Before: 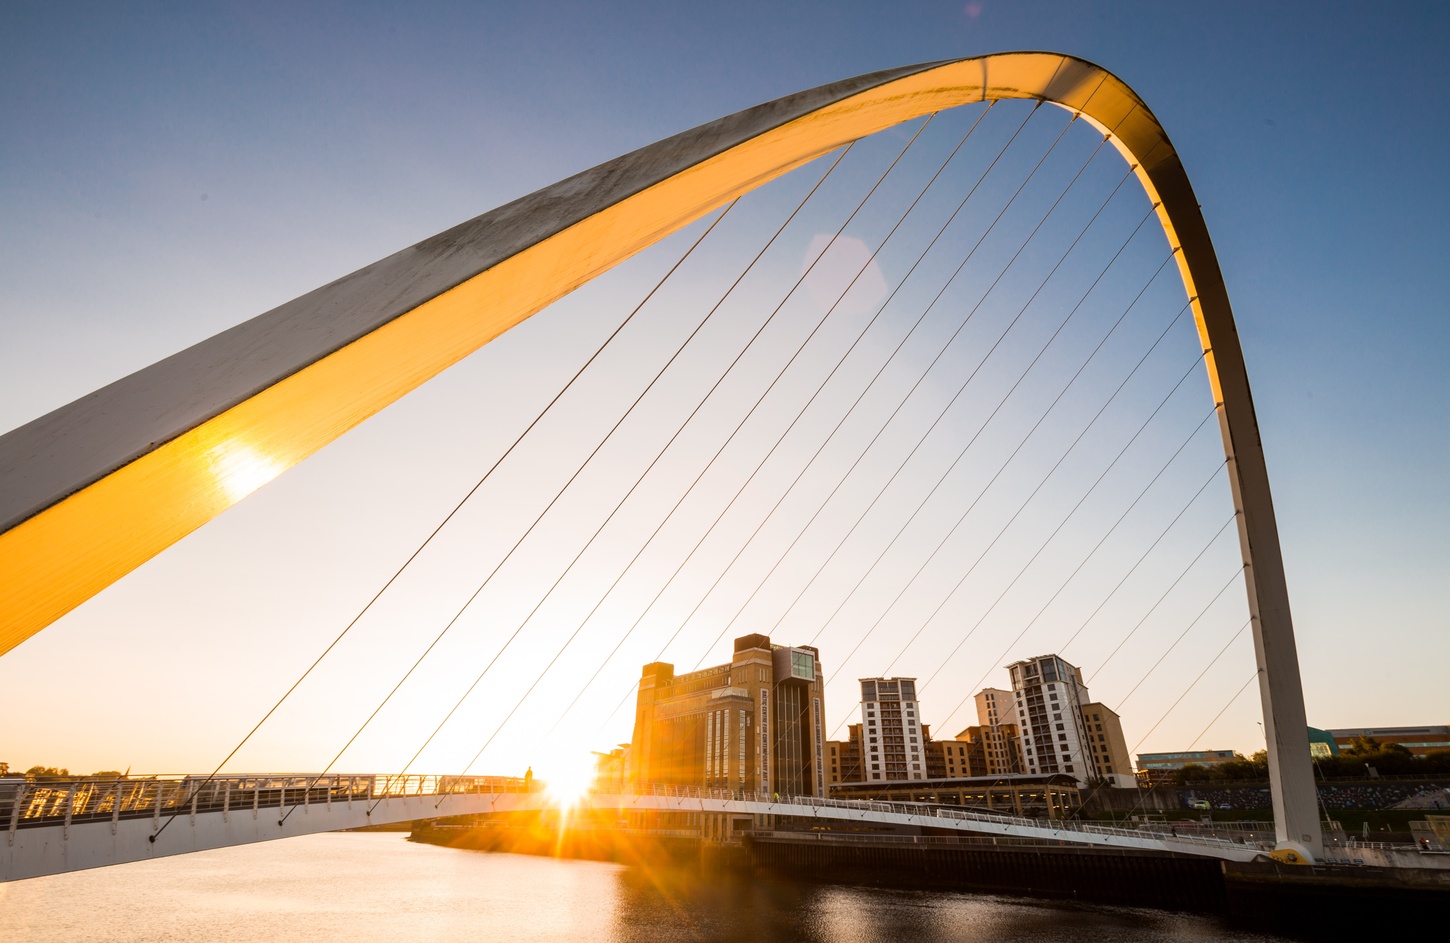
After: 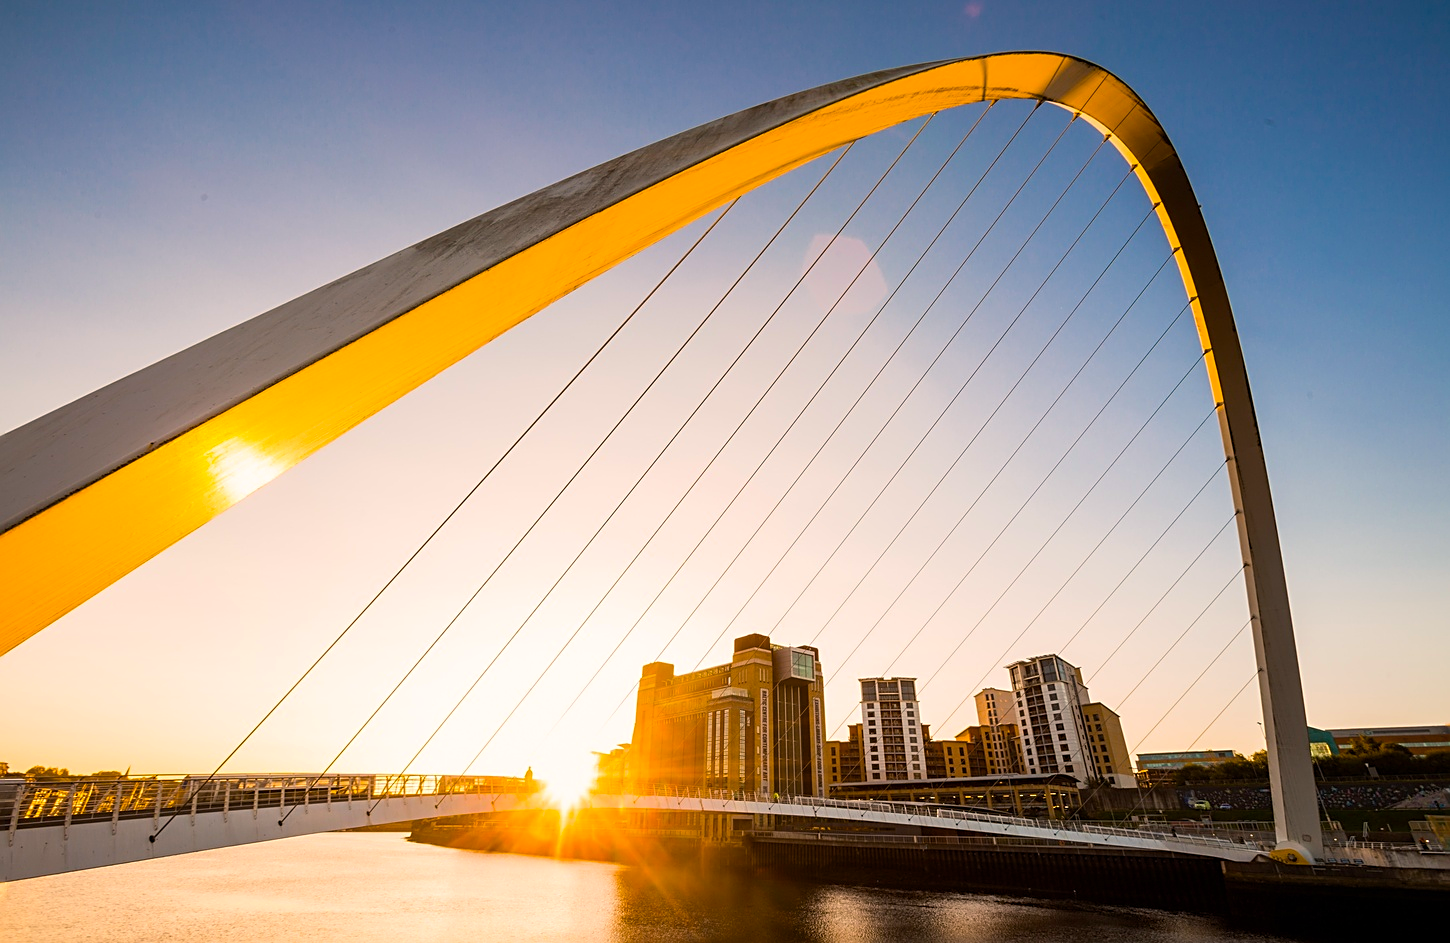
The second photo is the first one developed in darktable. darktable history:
color balance rgb: highlights gain › chroma 1.568%, highlights gain › hue 55.98°, perceptual saturation grading › global saturation 25.574%, global vibrance 20%
sharpen: on, module defaults
